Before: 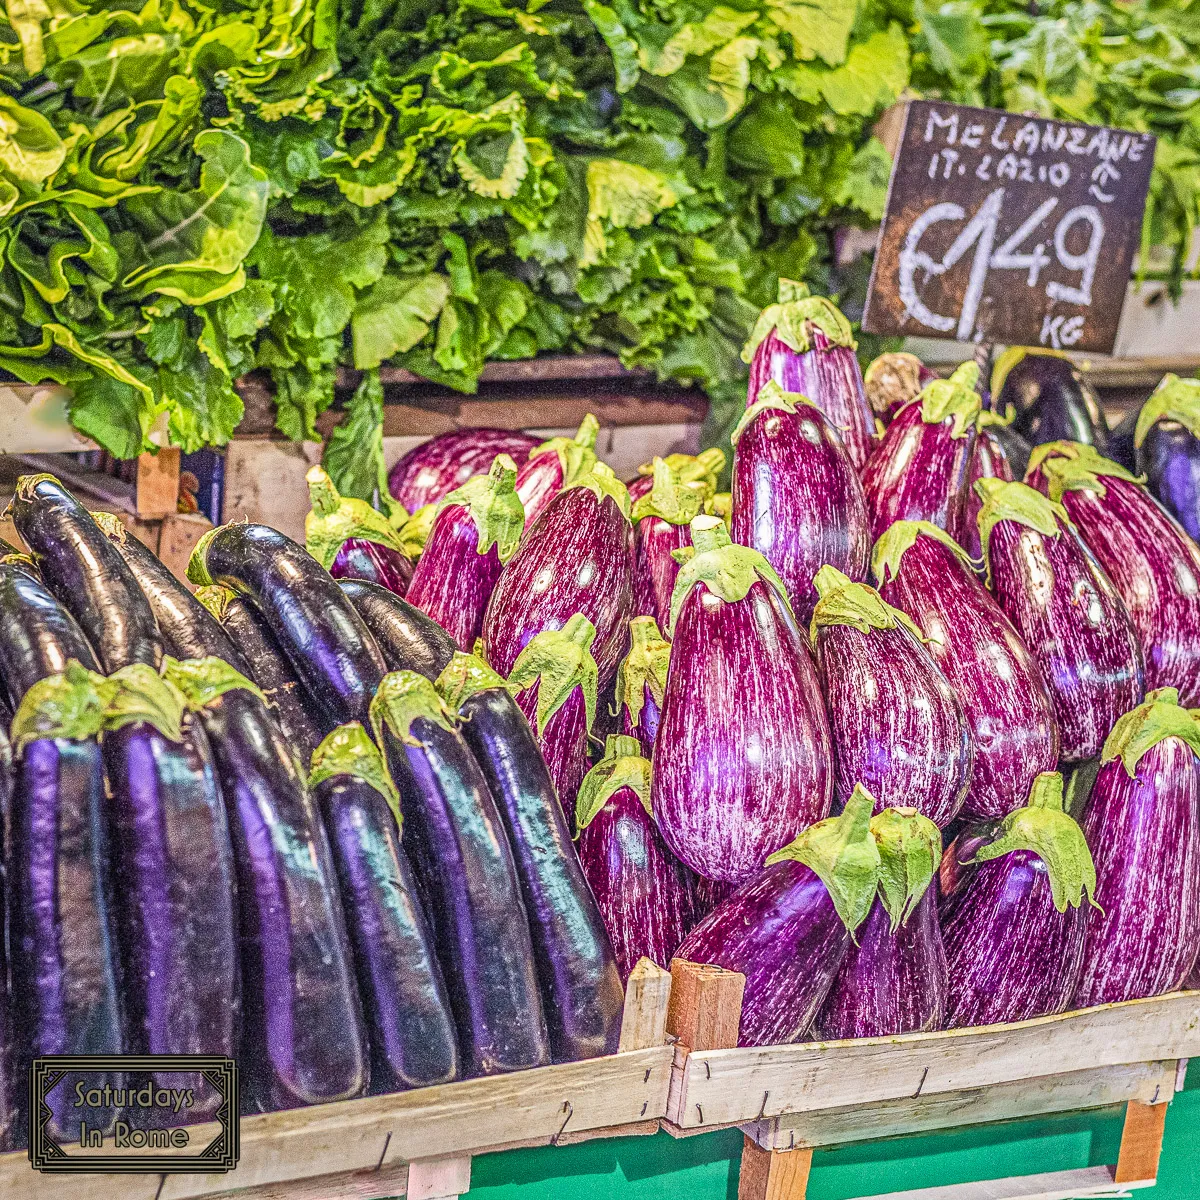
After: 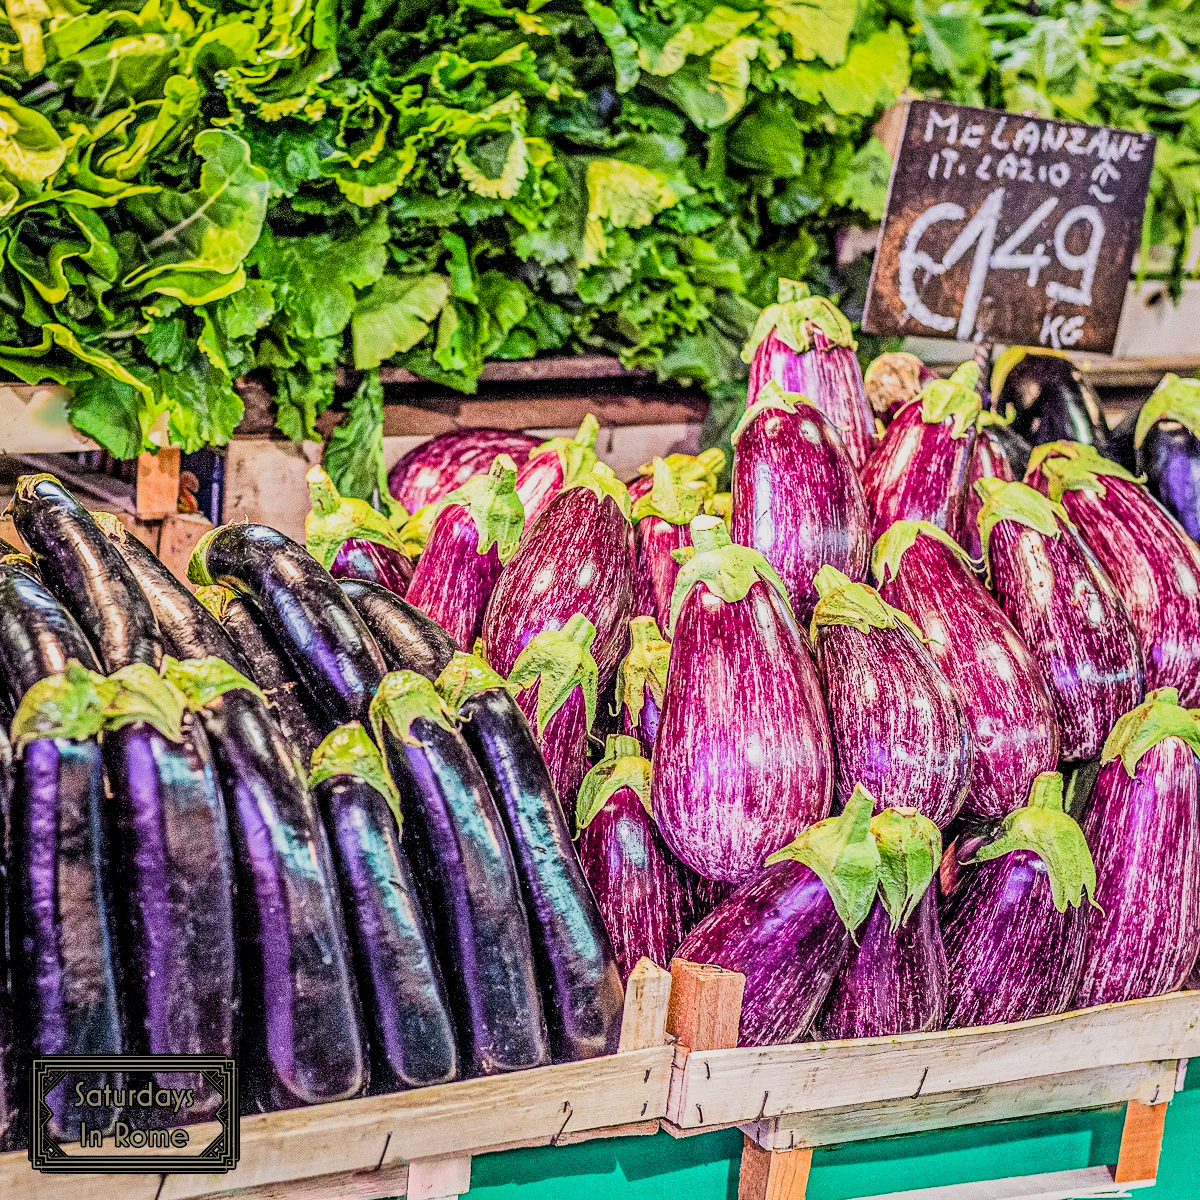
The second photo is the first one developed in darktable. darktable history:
filmic rgb: black relative exposure -5.1 EV, white relative exposure 4 EV, hardness 2.9, contrast 1.385, highlights saturation mix -29.2%
